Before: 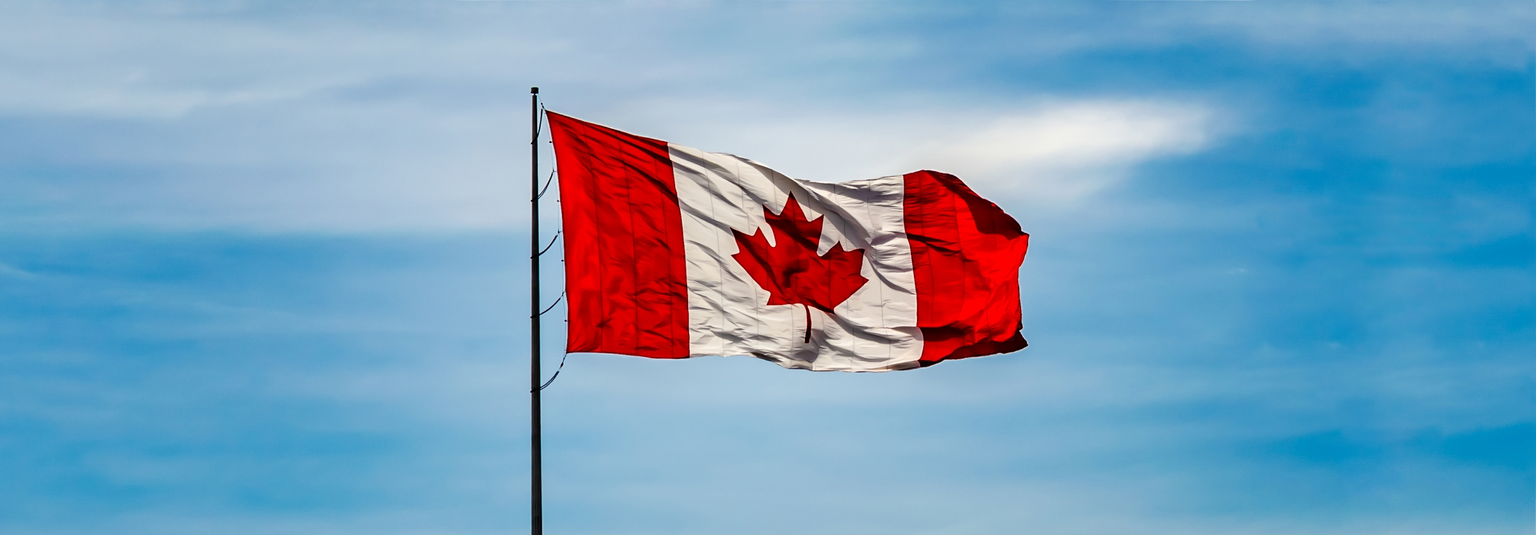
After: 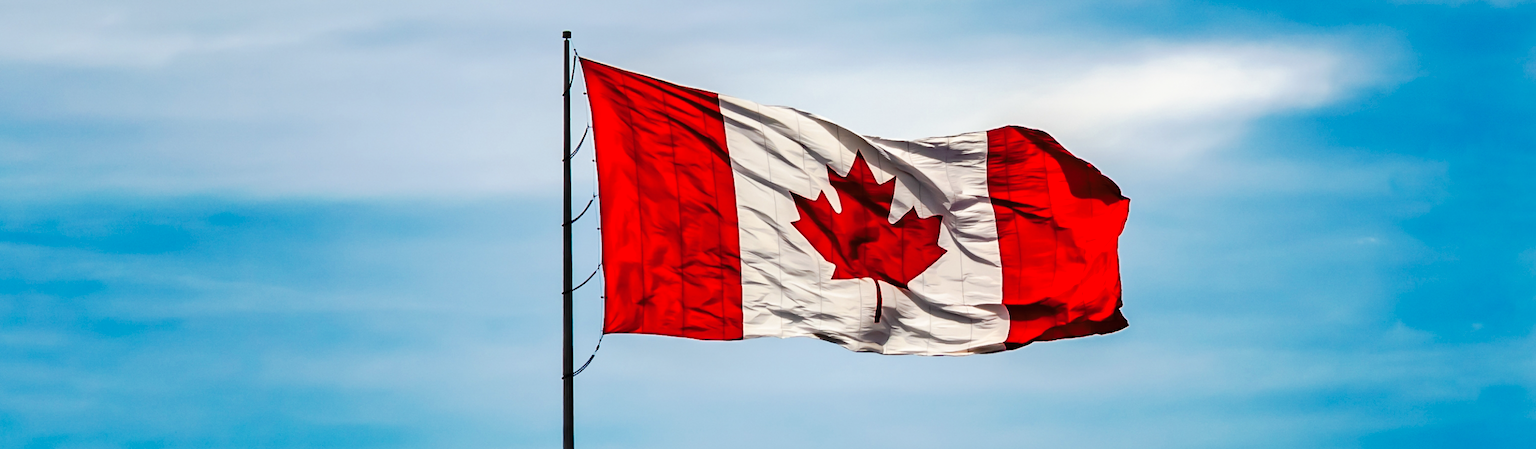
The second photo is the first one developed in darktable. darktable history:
crop and rotate: left 2.463%, top 11.305%, right 9.734%, bottom 15.061%
tone curve: curves: ch0 [(0, 0) (0.003, 0.009) (0.011, 0.019) (0.025, 0.034) (0.044, 0.057) (0.069, 0.082) (0.1, 0.104) (0.136, 0.131) (0.177, 0.165) (0.224, 0.212) (0.277, 0.279) (0.335, 0.342) (0.399, 0.401) (0.468, 0.477) (0.543, 0.572) (0.623, 0.675) (0.709, 0.772) (0.801, 0.85) (0.898, 0.942) (1, 1)], preserve colors none
color zones: curves: ch0 [(0, 0.5) (0.143, 0.5) (0.286, 0.5) (0.429, 0.5) (0.571, 0.5) (0.714, 0.476) (0.857, 0.5) (1, 0.5)]; ch2 [(0, 0.5) (0.143, 0.5) (0.286, 0.5) (0.429, 0.5) (0.571, 0.5) (0.714, 0.487) (0.857, 0.5) (1, 0.5)]
tone equalizer: edges refinement/feathering 500, mask exposure compensation -1.57 EV, preserve details no
